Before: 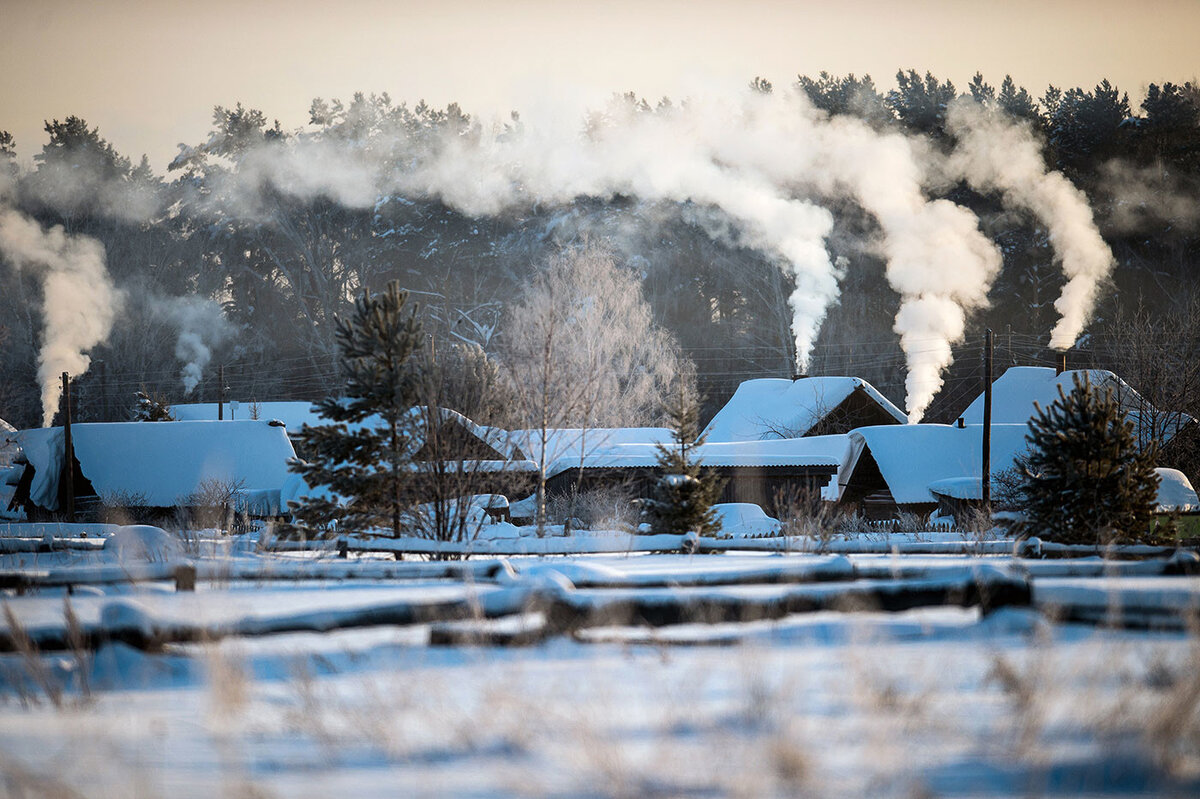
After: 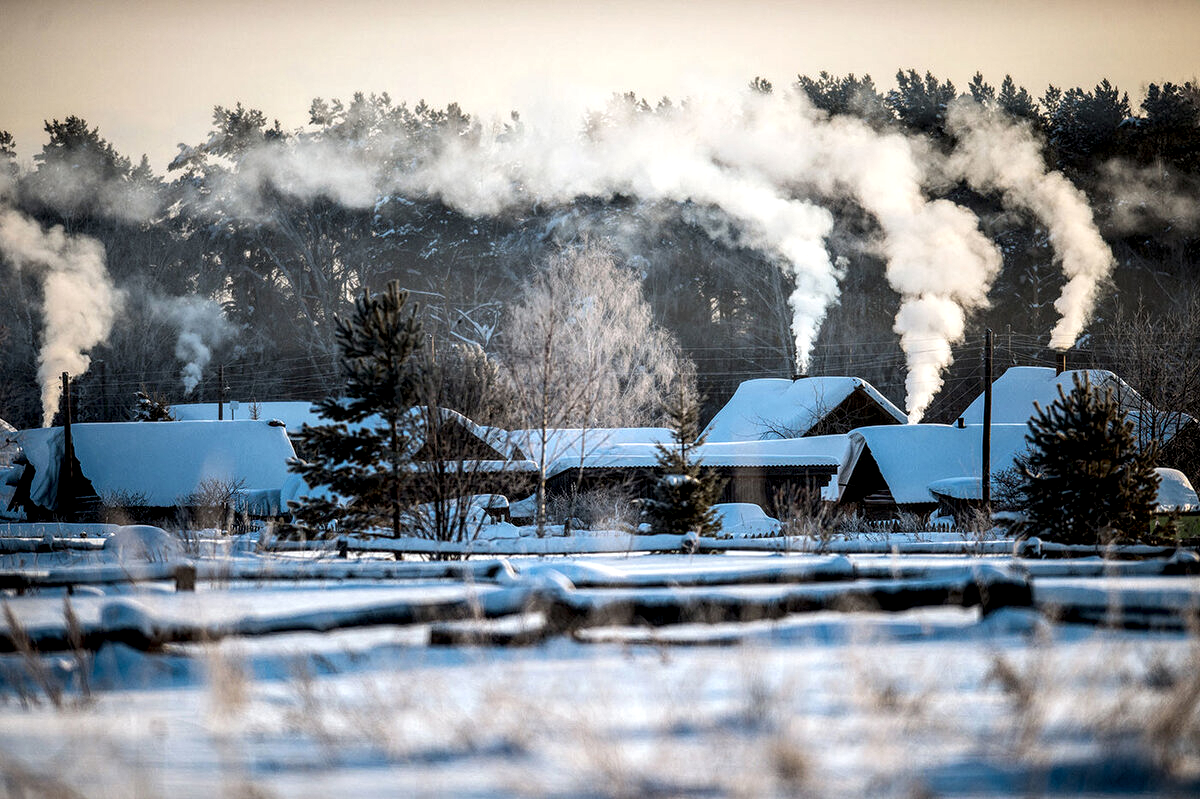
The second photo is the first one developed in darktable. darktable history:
local contrast: highlights 60%, shadows 63%, detail 160%
